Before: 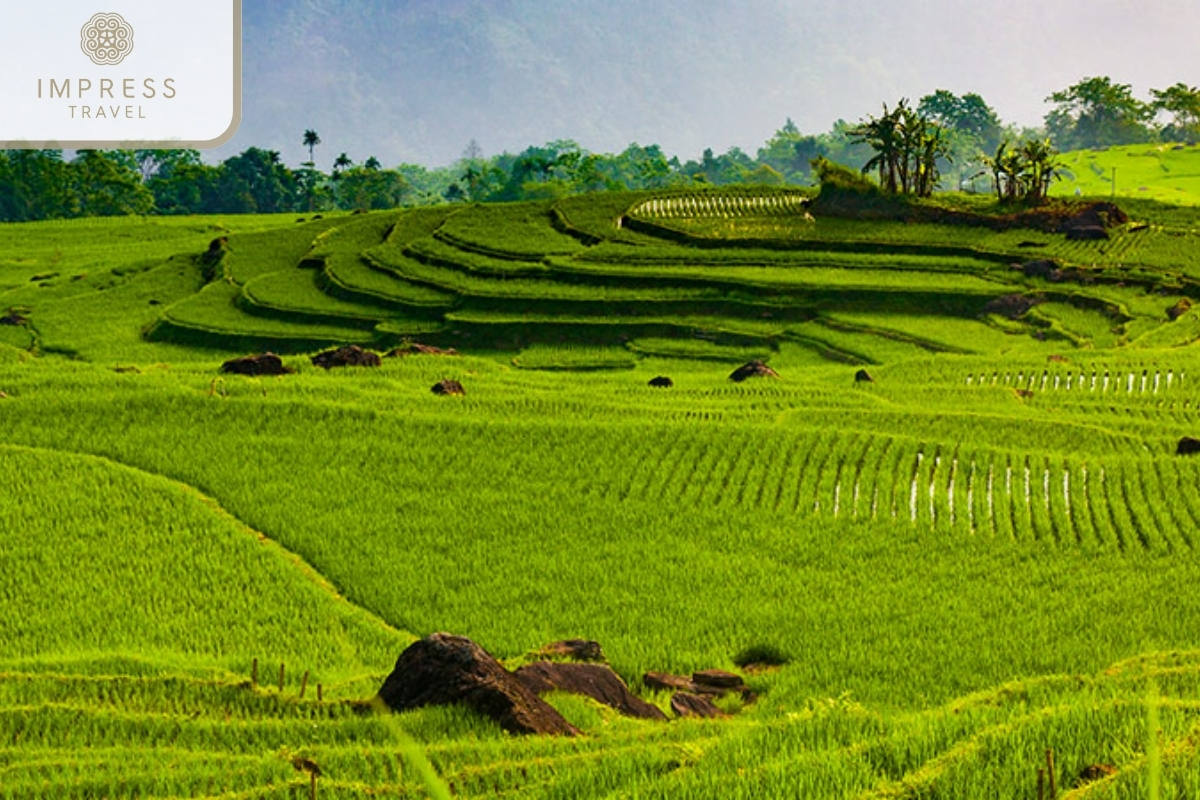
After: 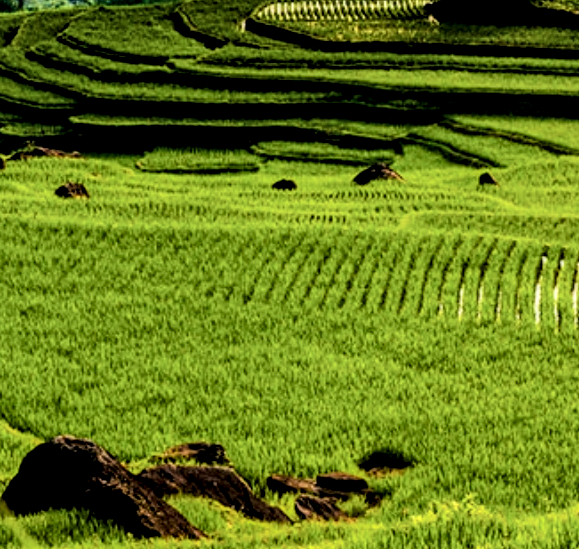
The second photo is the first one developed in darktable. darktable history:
local contrast: detail 150%
filmic rgb: black relative exposure -5 EV, hardness 2.88, contrast 1.5
crop: left 31.379%, top 24.658%, right 20.326%, bottom 6.628%
